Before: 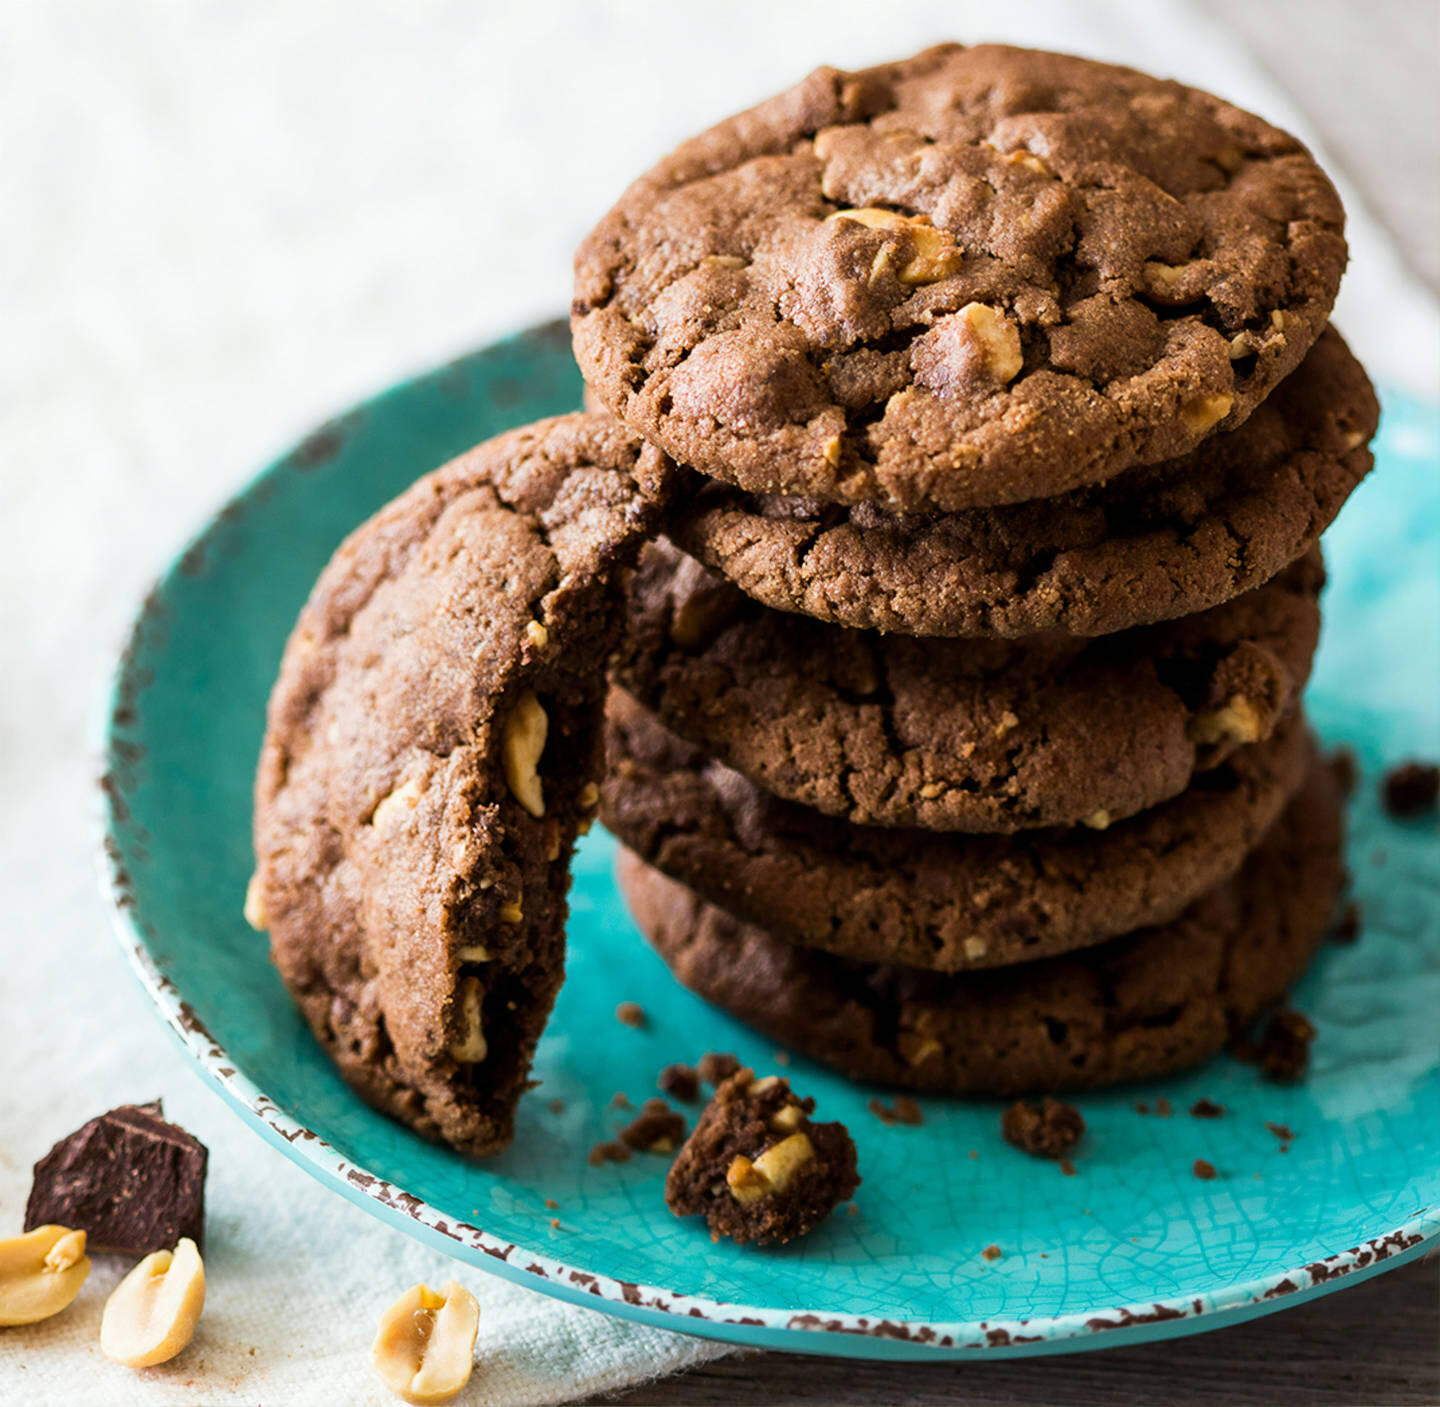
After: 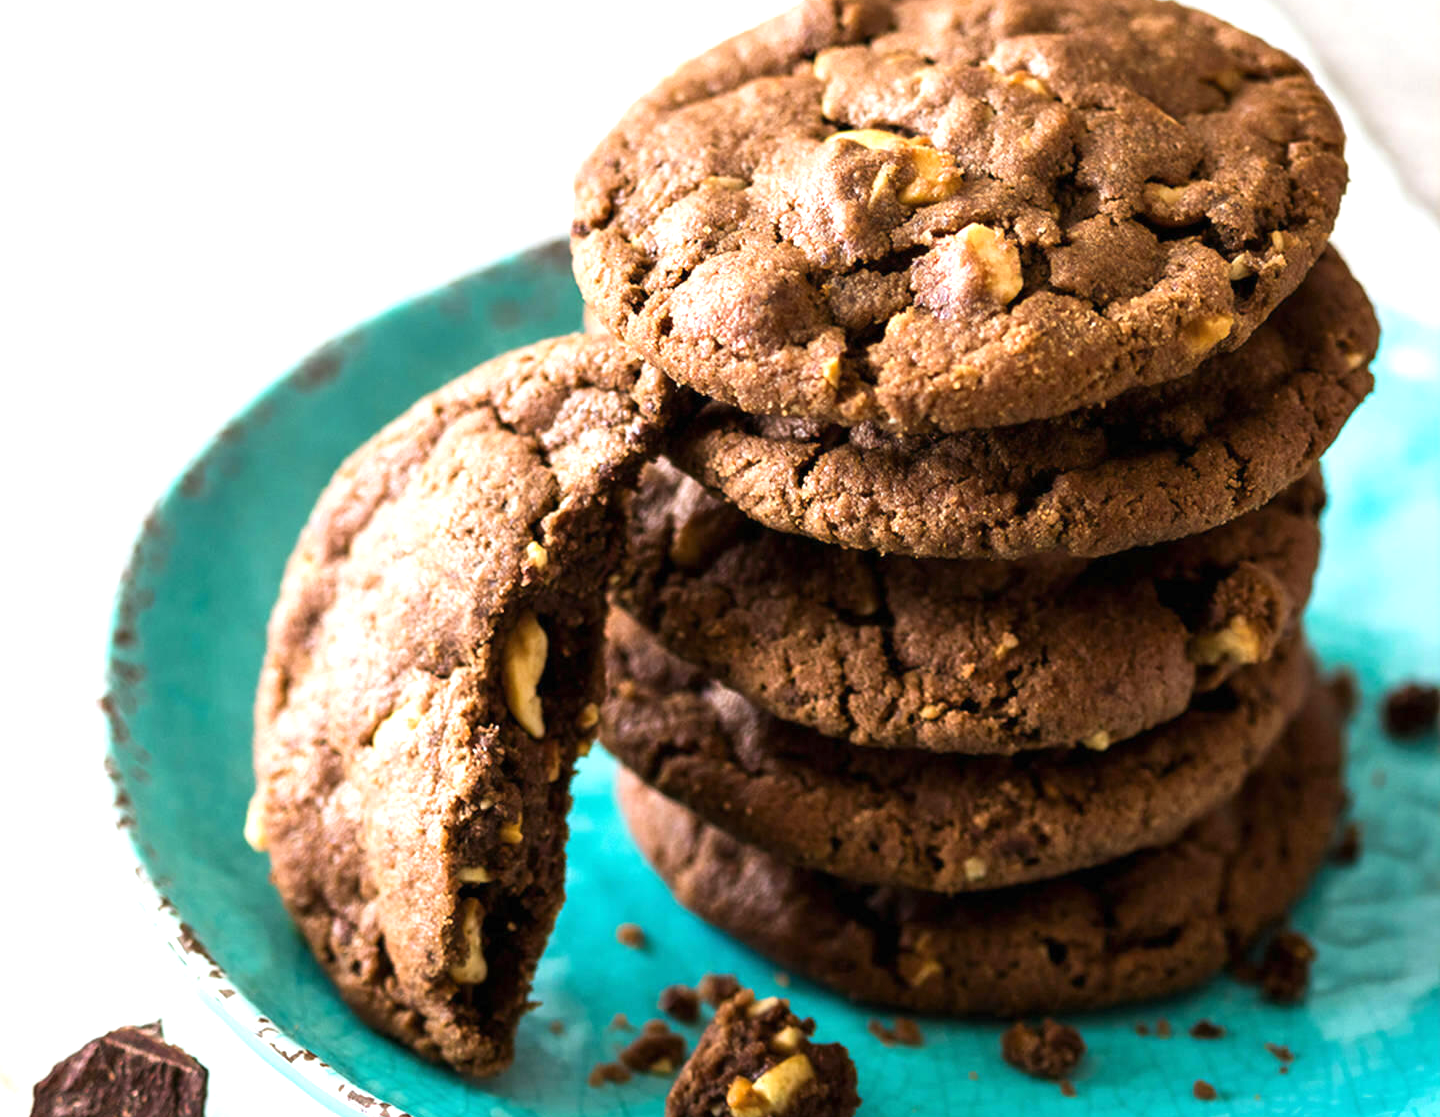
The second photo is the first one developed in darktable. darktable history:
crop and rotate: top 5.667%, bottom 14.937%
exposure: black level correction 0, exposure 0.7 EV, compensate exposure bias true, compensate highlight preservation false
